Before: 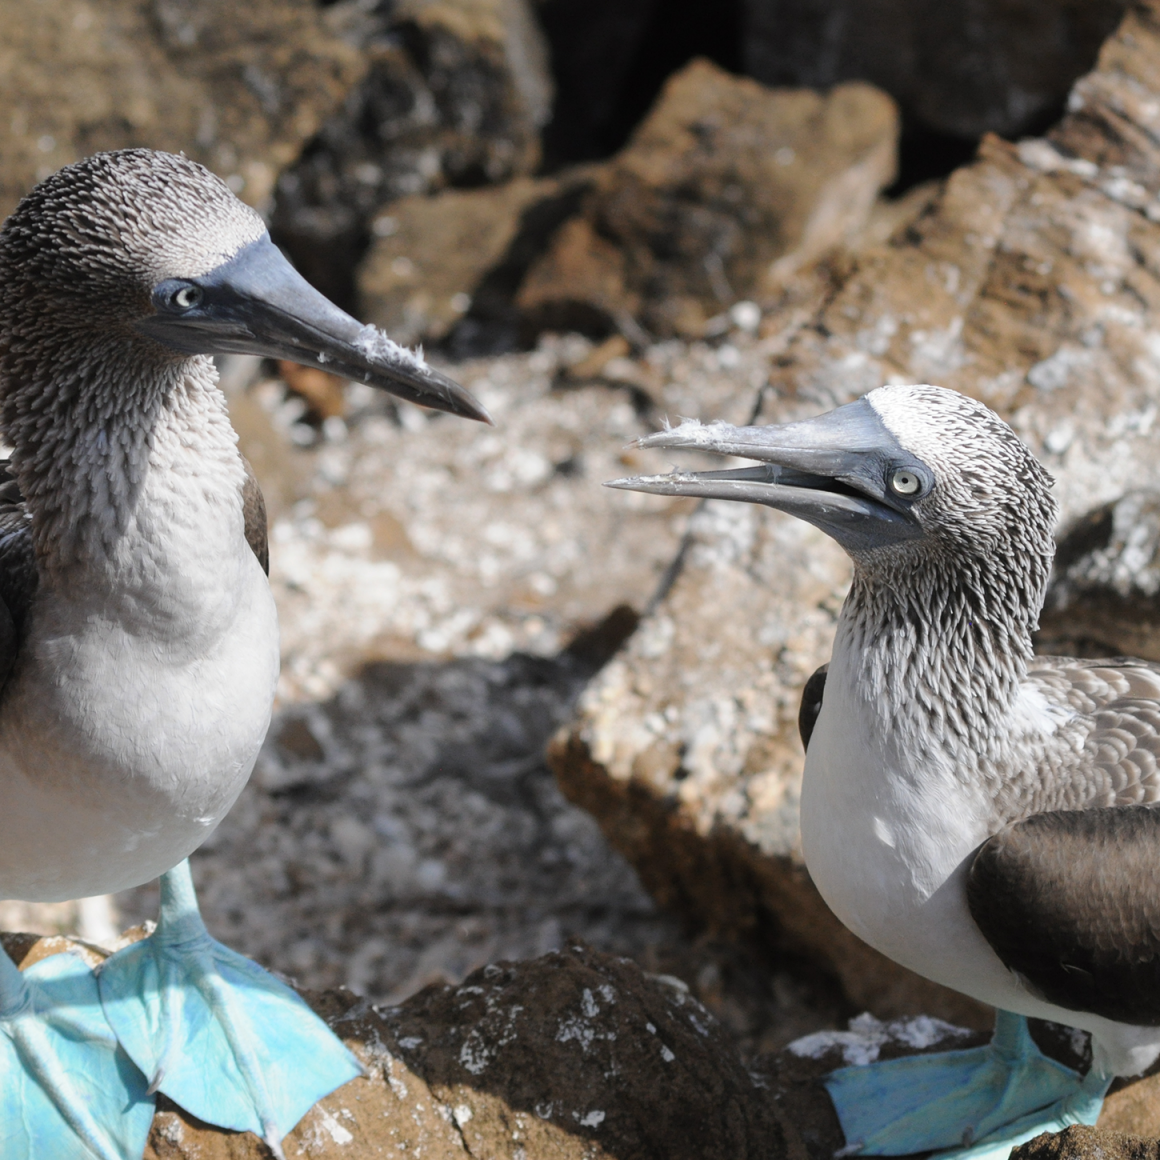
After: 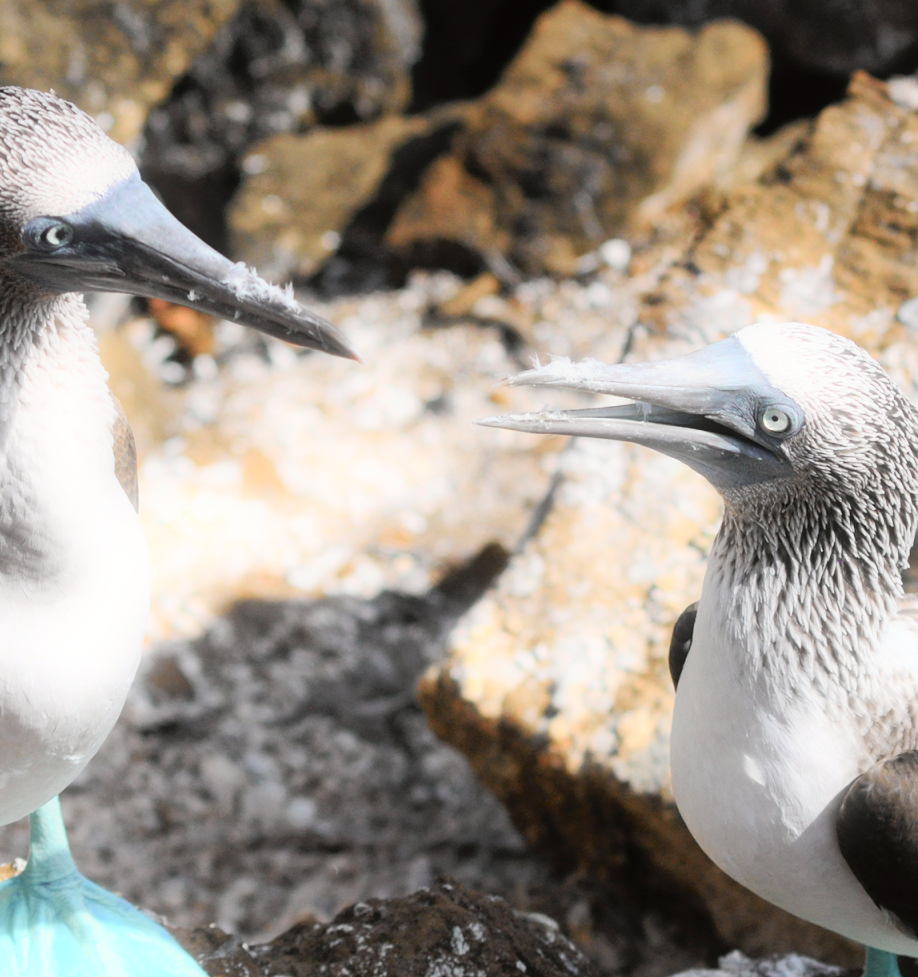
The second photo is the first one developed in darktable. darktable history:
crop: left 11.225%, top 5.381%, right 9.565%, bottom 10.314%
bloom: size 5%, threshold 95%, strength 15%
tone curve: curves: ch0 [(0, 0.005) (0.103, 0.097) (0.18, 0.22) (0.4, 0.485) (0.5, 0.612) (0.668, 0.787) (0.823, 0.894) (1, 0.971)]; ch1 [(0, 0) (0.172, 0.123) (0.324, 0.253) (0.396, 0.388) (0.478, 0.461) (0.499, 0.498) (0.522, 0.528) (0.609, 0.686) (0.704, 0.818) (1, 1)]; ch2 [(0, 0) (0.411, 0.424) (0.496, 0.501) (0.515, 0.514) (0.555, 0.585) (0.641, 0.69) (1, 1)], color space Lab, independent channels, preserve colors none
